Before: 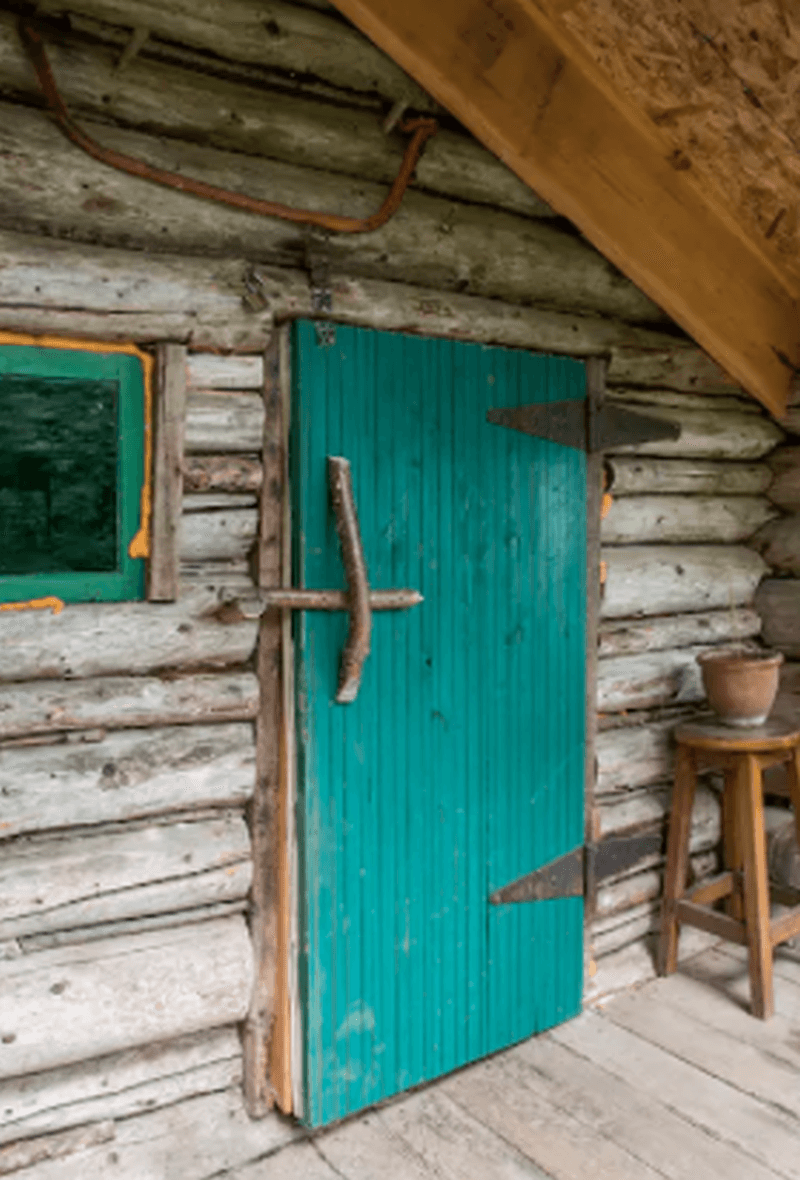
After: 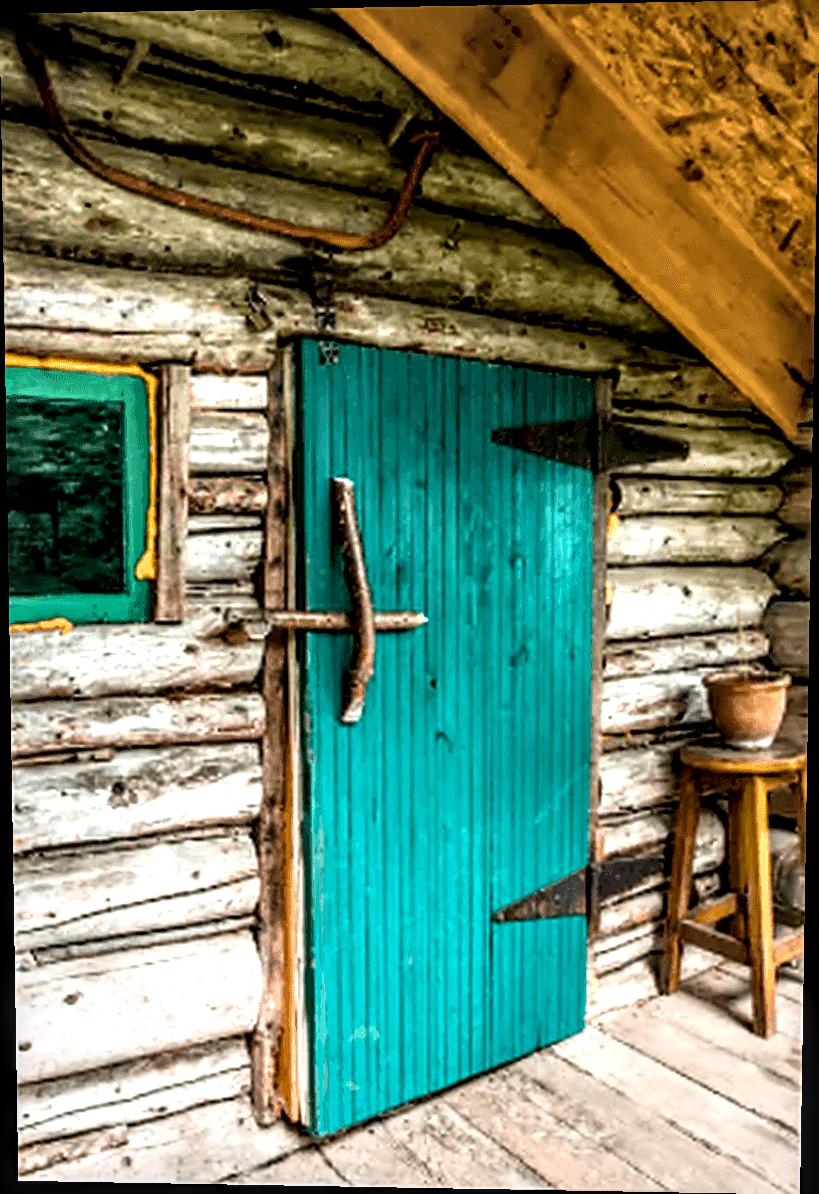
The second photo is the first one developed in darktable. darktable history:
rotate and perspective: lens shift (vertical) 0.048, lens shift (horizontal) -0.024, automatic cropping off
contrast brightness saturation: brightness 0.09, saturation 0.19
filmic rgb: white relative exposure 2.2 EV, hardness 6.97
local contrast: detail 203%
color balance rgb: perceptual saturation grading › global saturation 30%, global vibrance 30%
sharpen: on, module defaults
